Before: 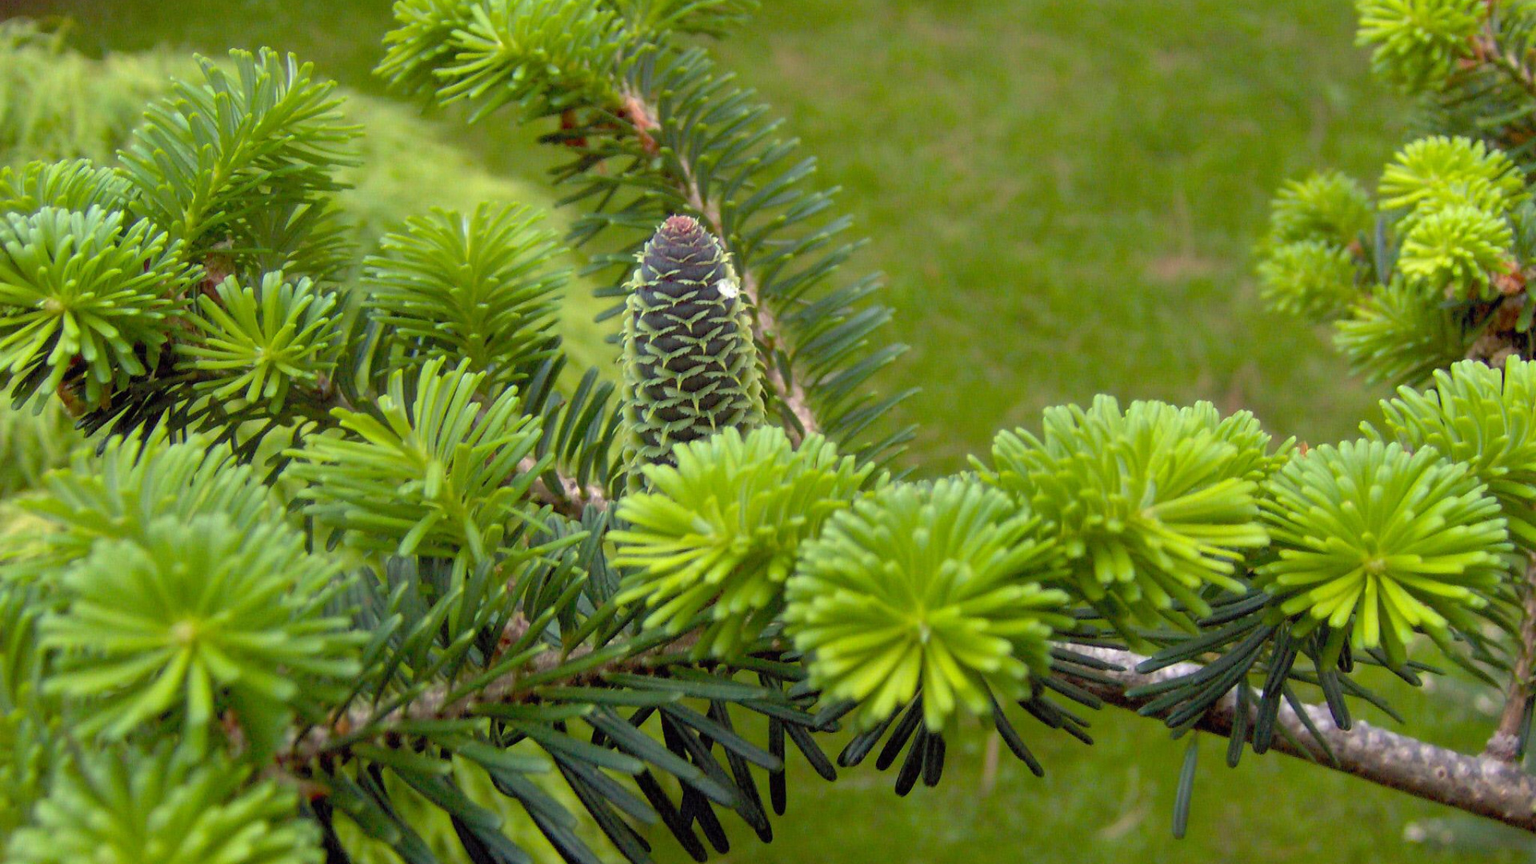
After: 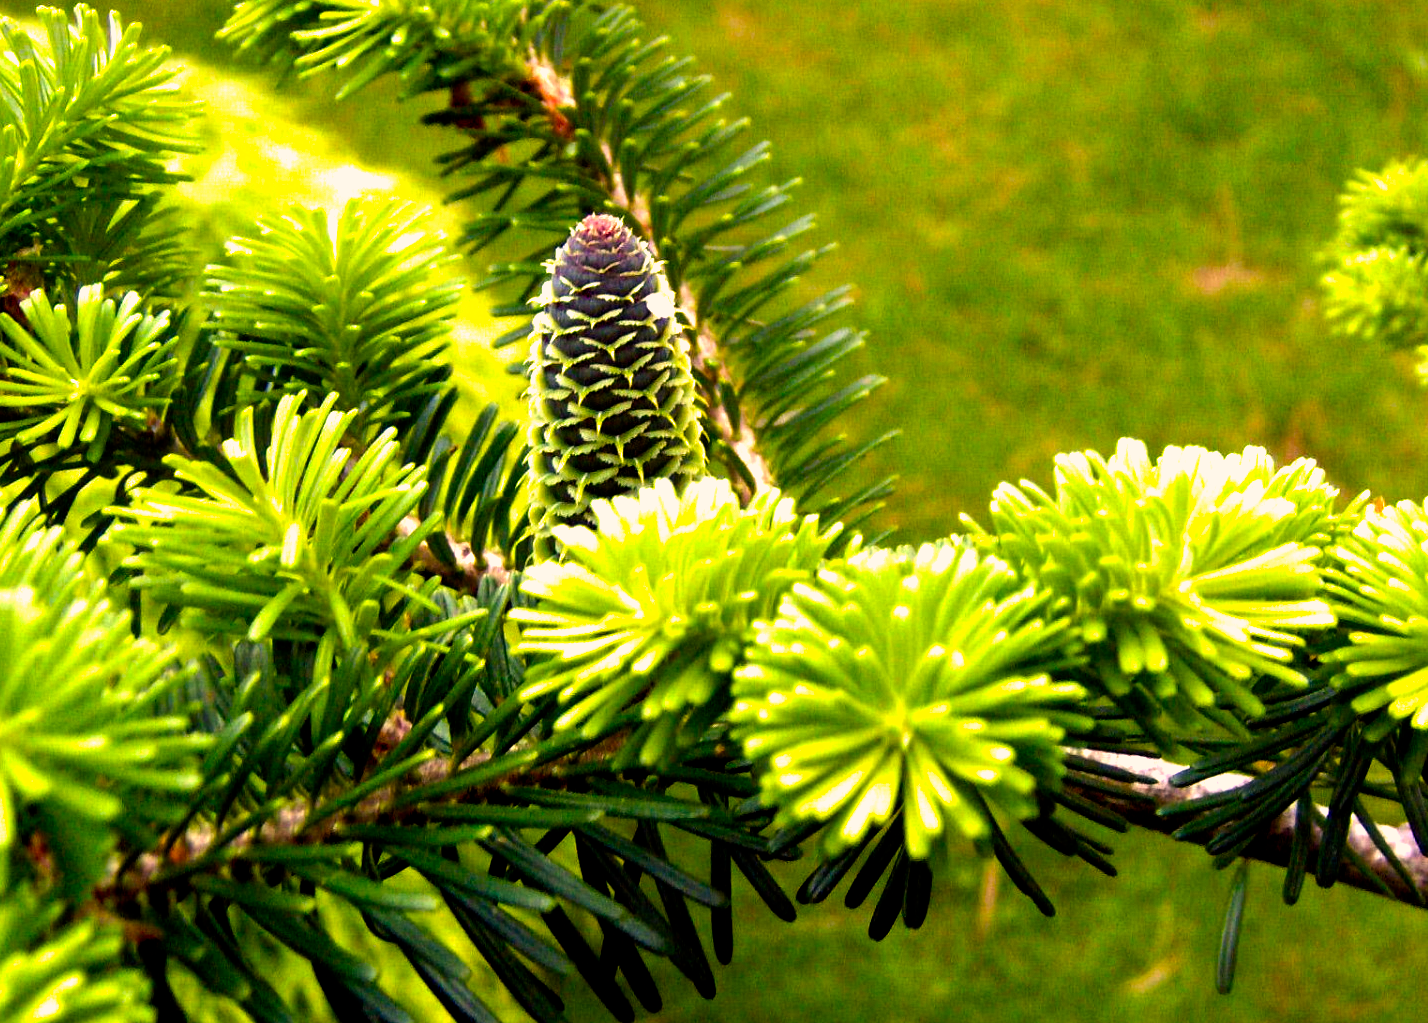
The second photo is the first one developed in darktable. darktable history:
filmic rgb: black relative exposure -8.2 EV, white relative exposure 2.24 EV, hardness 7.14, latitude 86.11%, contrast 1.684, highlights saturation mix -3.16%, shadows ↔ highlights balance -2.56%, preserve chrominance no, color science v4 (2020), contrast in shadows soft
color balance rgb: highlights gain › chroma 1.352%, highlights gain › hue 56.22°, perceptual saturation grading › global saturation 20%, perceptual saturation grading › highlights -25.566%, perceptual saturation grading › shadows 24.909%, perceptual brilliance grading › global brilliance -4.896%, perceptual brilliance grading › highlights 24.344%, perceptual brilliance grading › mid-tones 7.311%, perceptual brilliance grading › shadows -4.705%, global vibrance 9.187%
crop and rotate: left 13.024%, top 5.239%, right 12.561%
color correction: highlights a* 11.61, highlights b* 11.52
